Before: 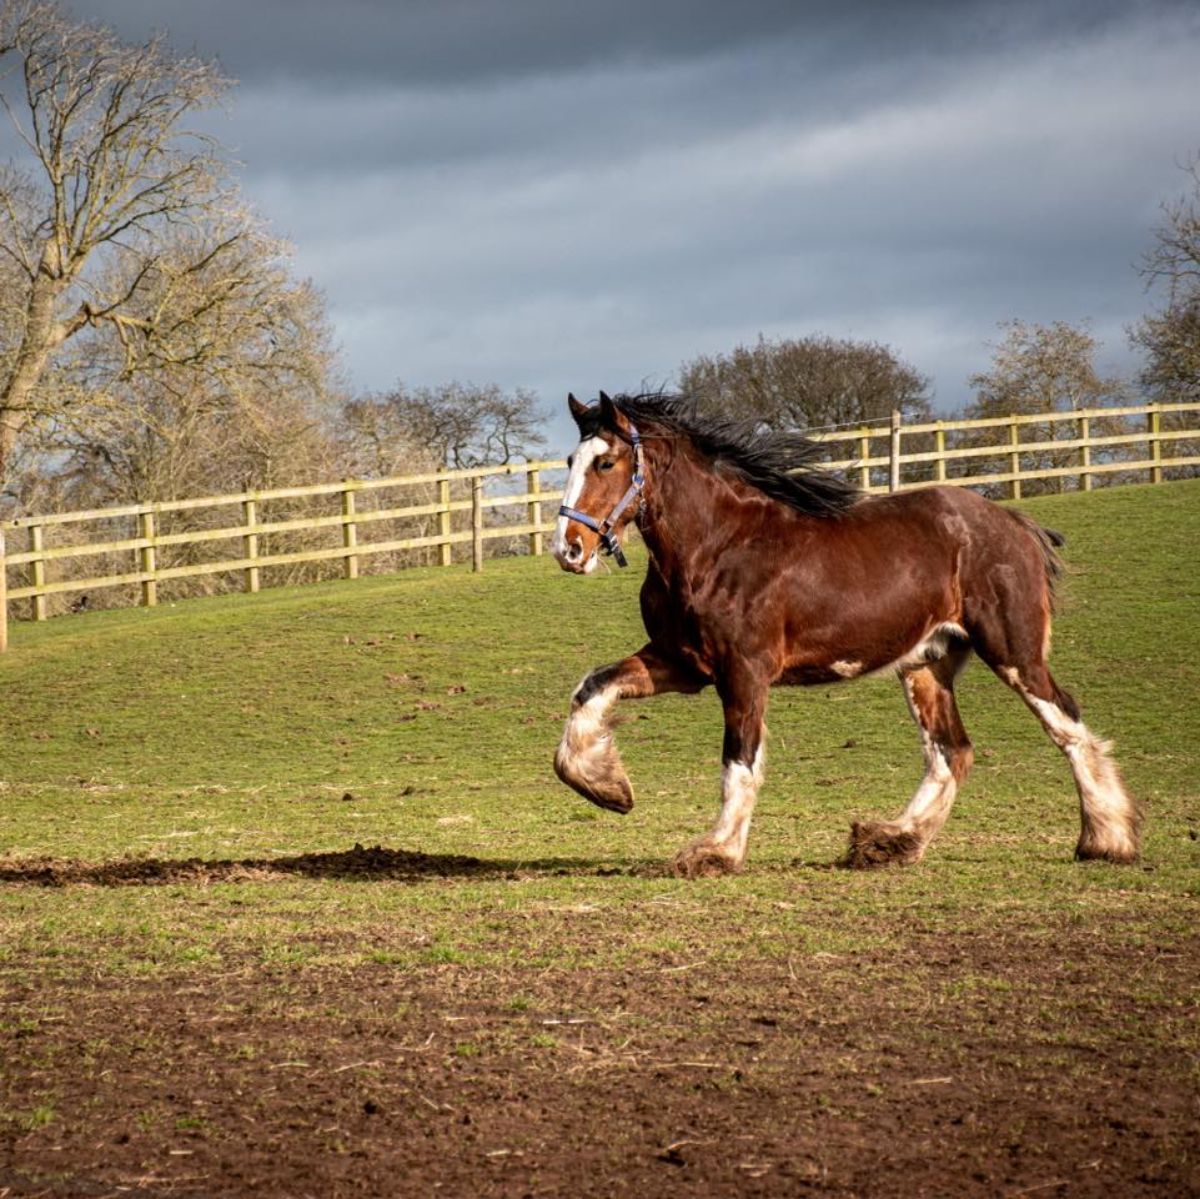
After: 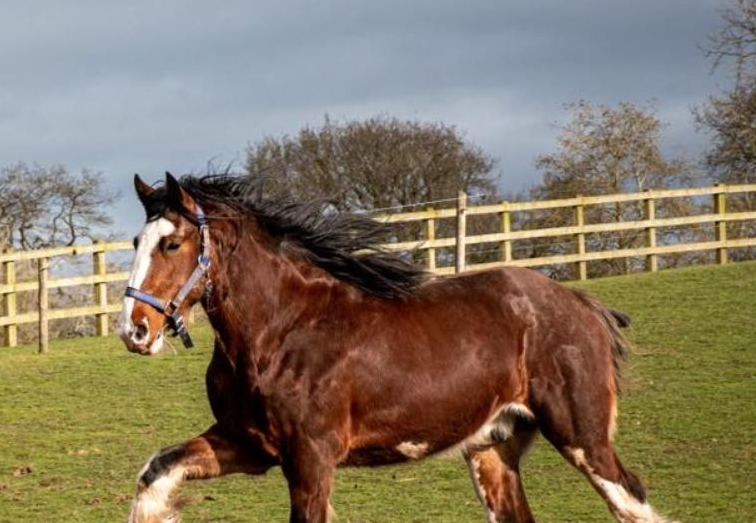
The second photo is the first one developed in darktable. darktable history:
crop: left 36.219%, top 18.327%, right 0.706%, bottom 37.995%
